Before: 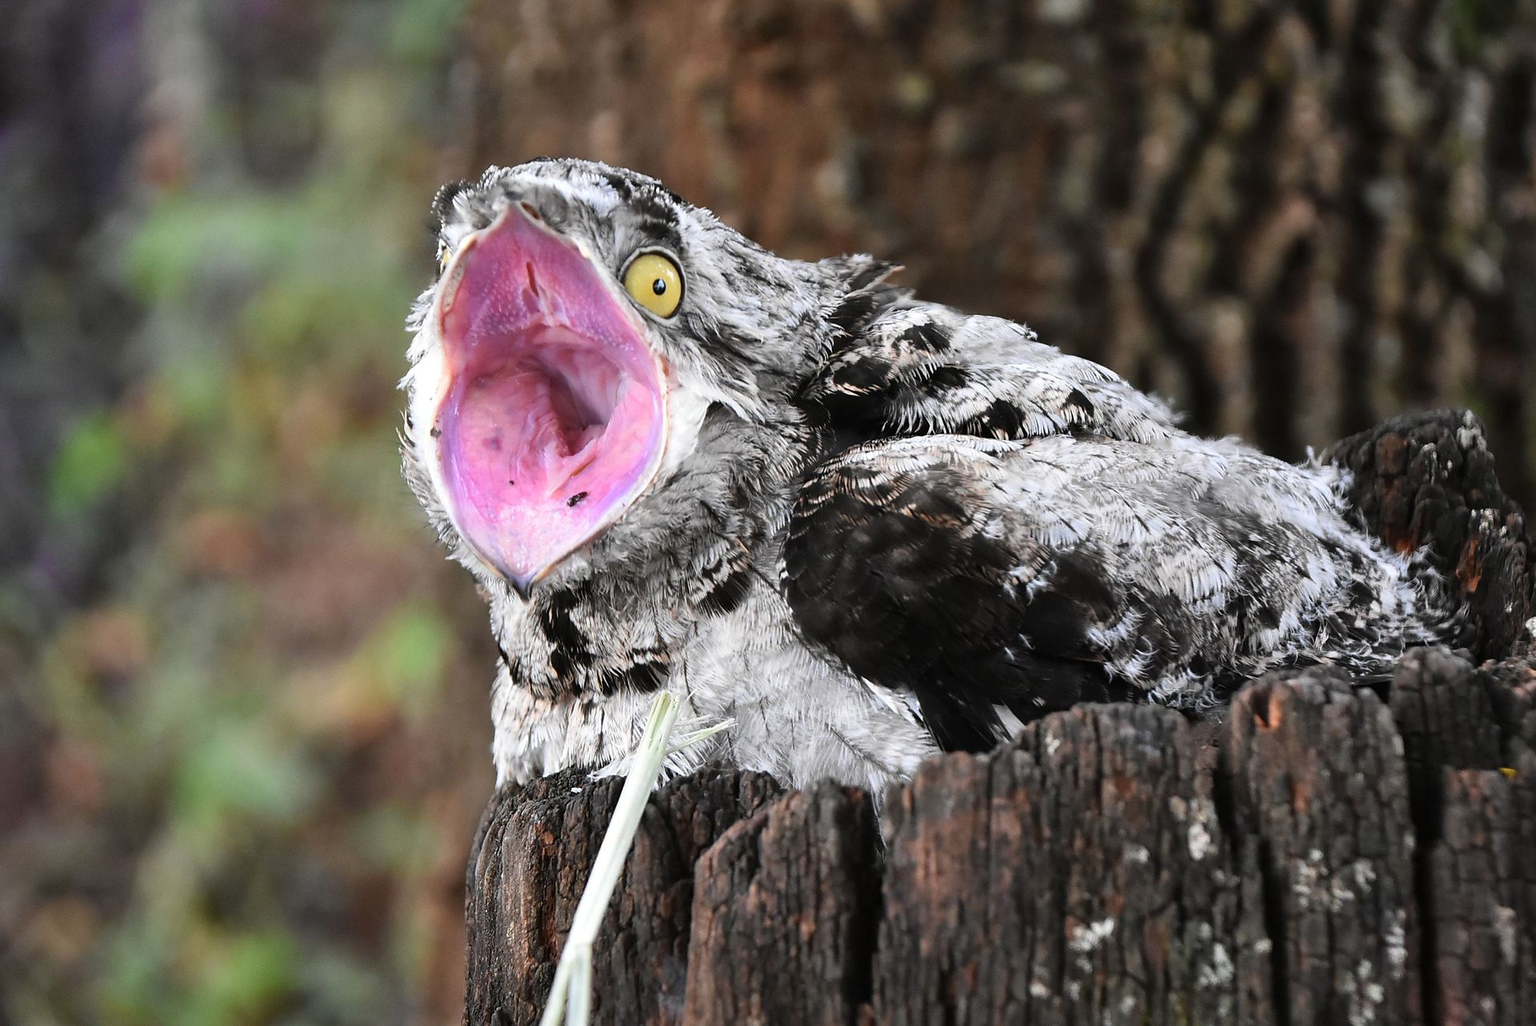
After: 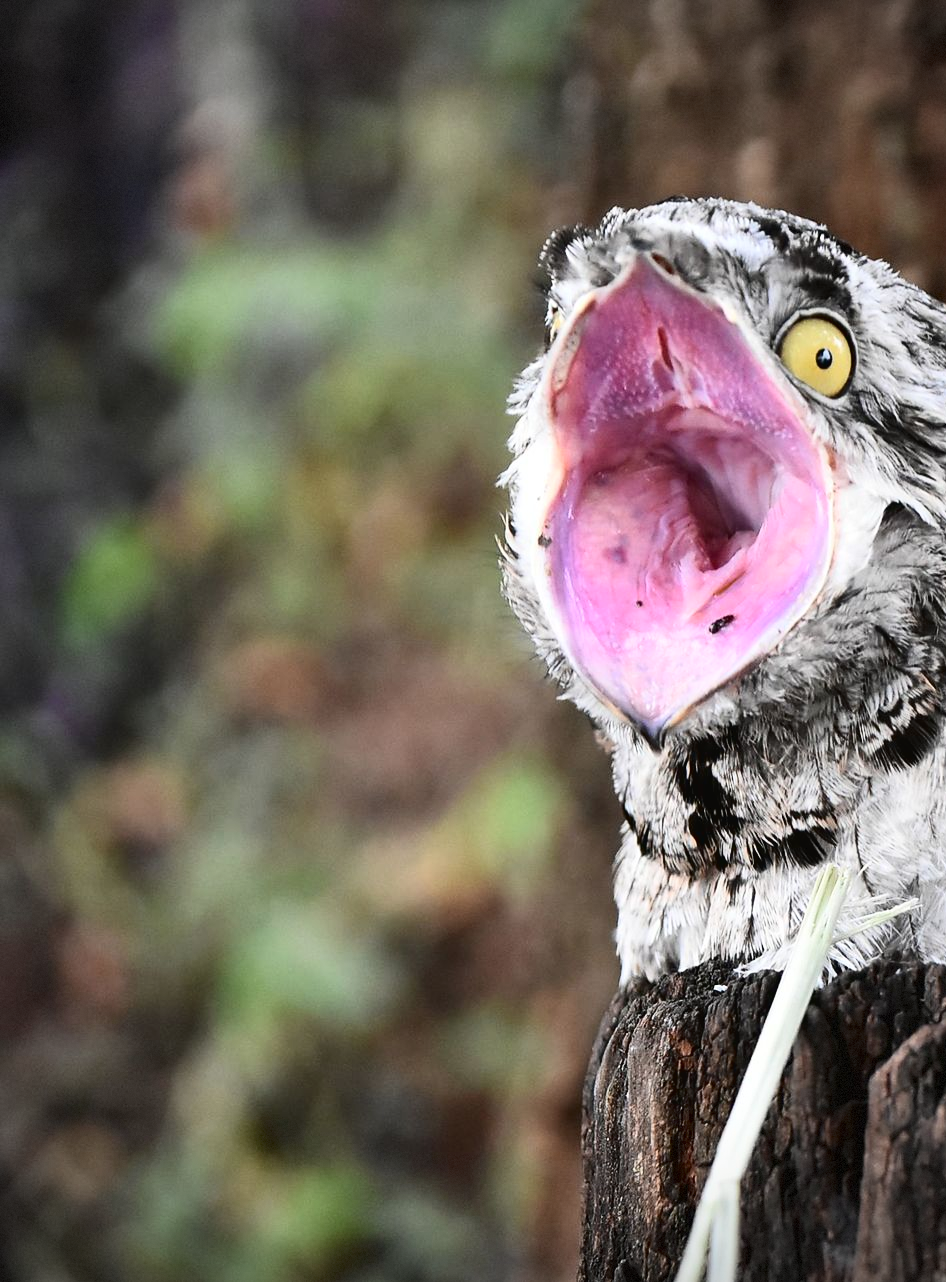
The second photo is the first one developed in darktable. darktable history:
crop and rotate: left 0.04%, top 0%, right 50.677%
vignetting: dithering 8-bit output
tone curve: curves: ch0 [(0, 0) (0.003, 0.025) (0.011, 0.025) (0.025, 0.025) (0.044, 0.026) (0.069, 0.033) (0.1, 0.053) (0.136, 0.078) (0.177, 0.108) (0.224, 0.153) (0.277, 0.213) (0.335, 0.286) (0.399, 0.372) (0.468, 0.467) (0.543, 0.565) (0.623, 0.675) (0.709, 0.775) (0.801, 0.863) (0.898, 0.936) (1, 1)], color space Lab, independent channels, preserve colors none
